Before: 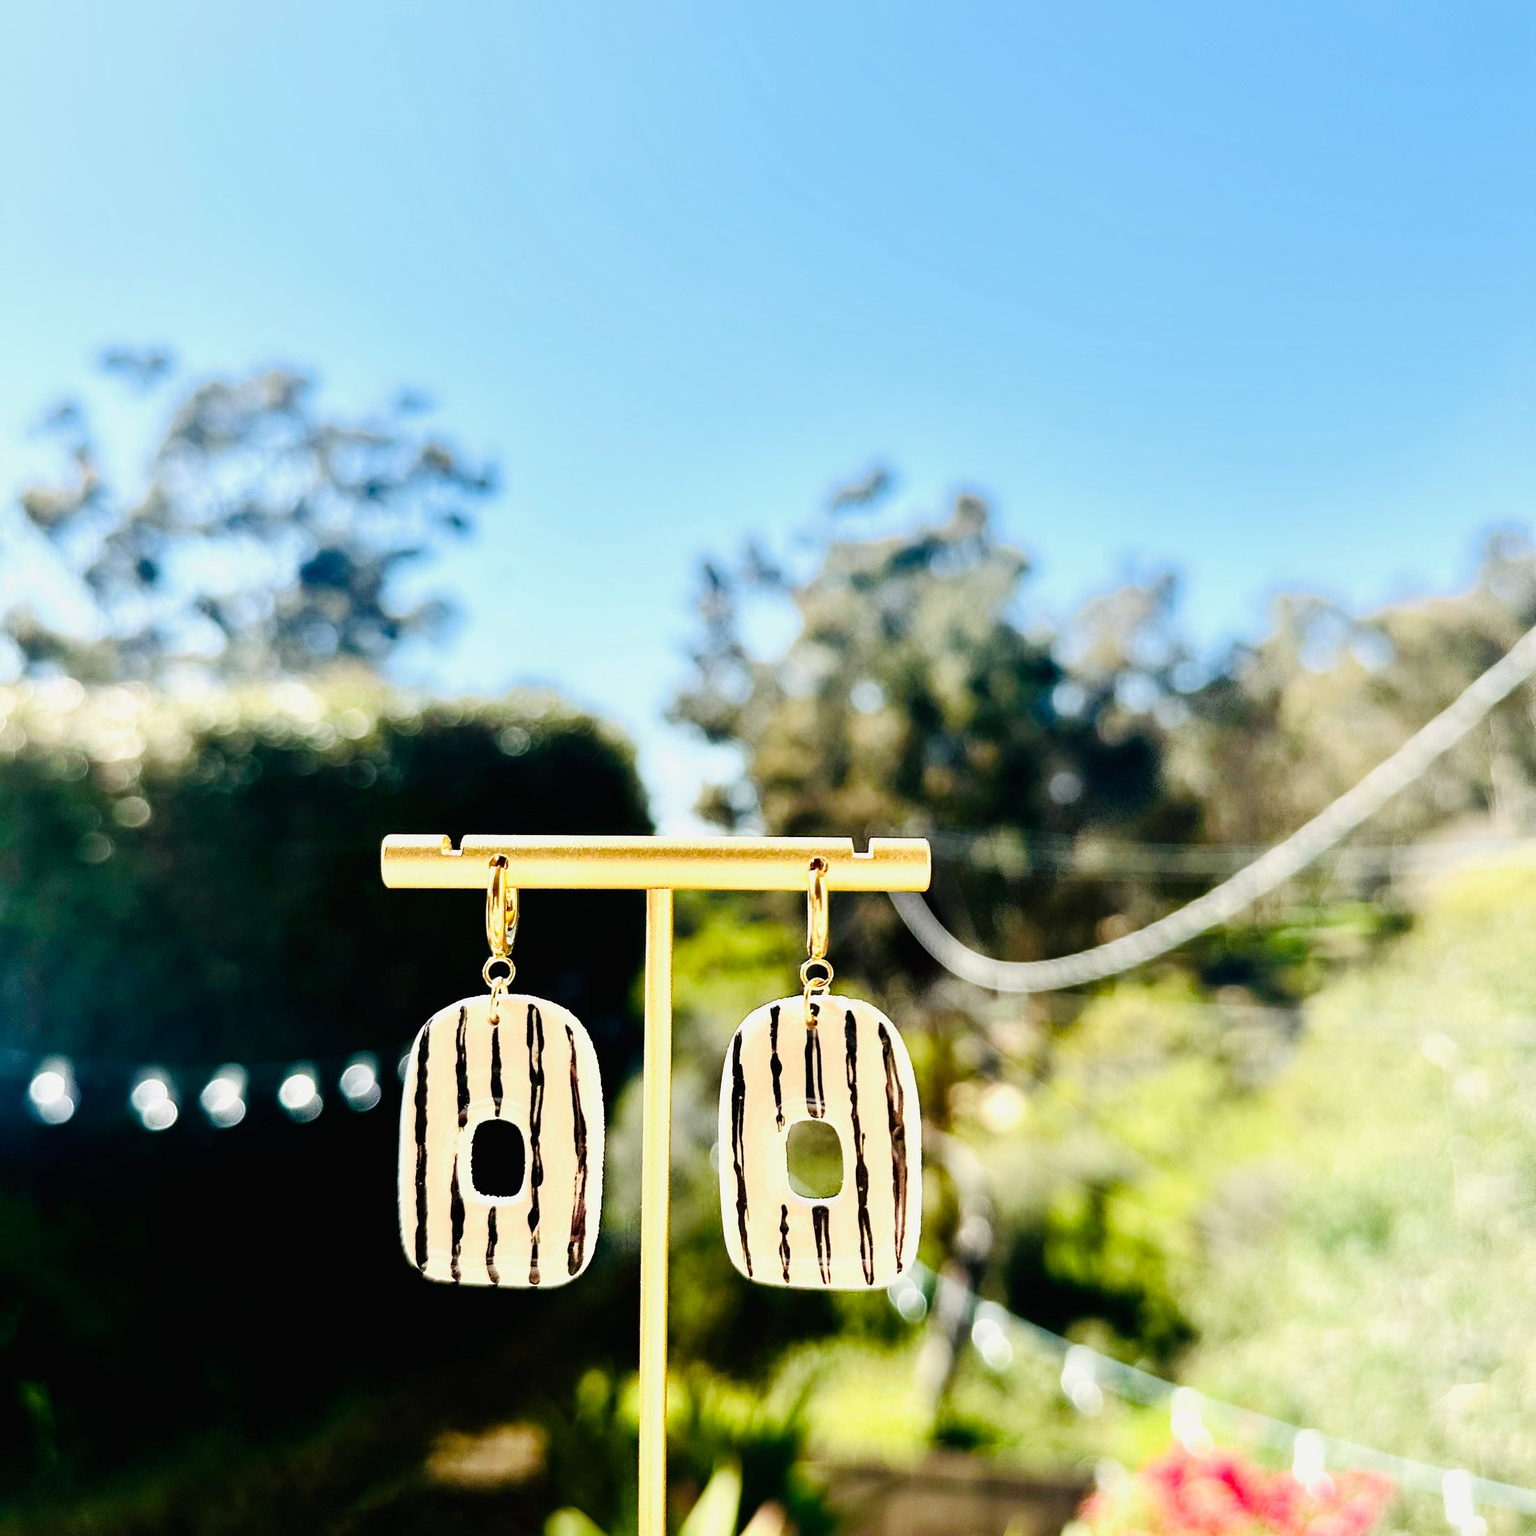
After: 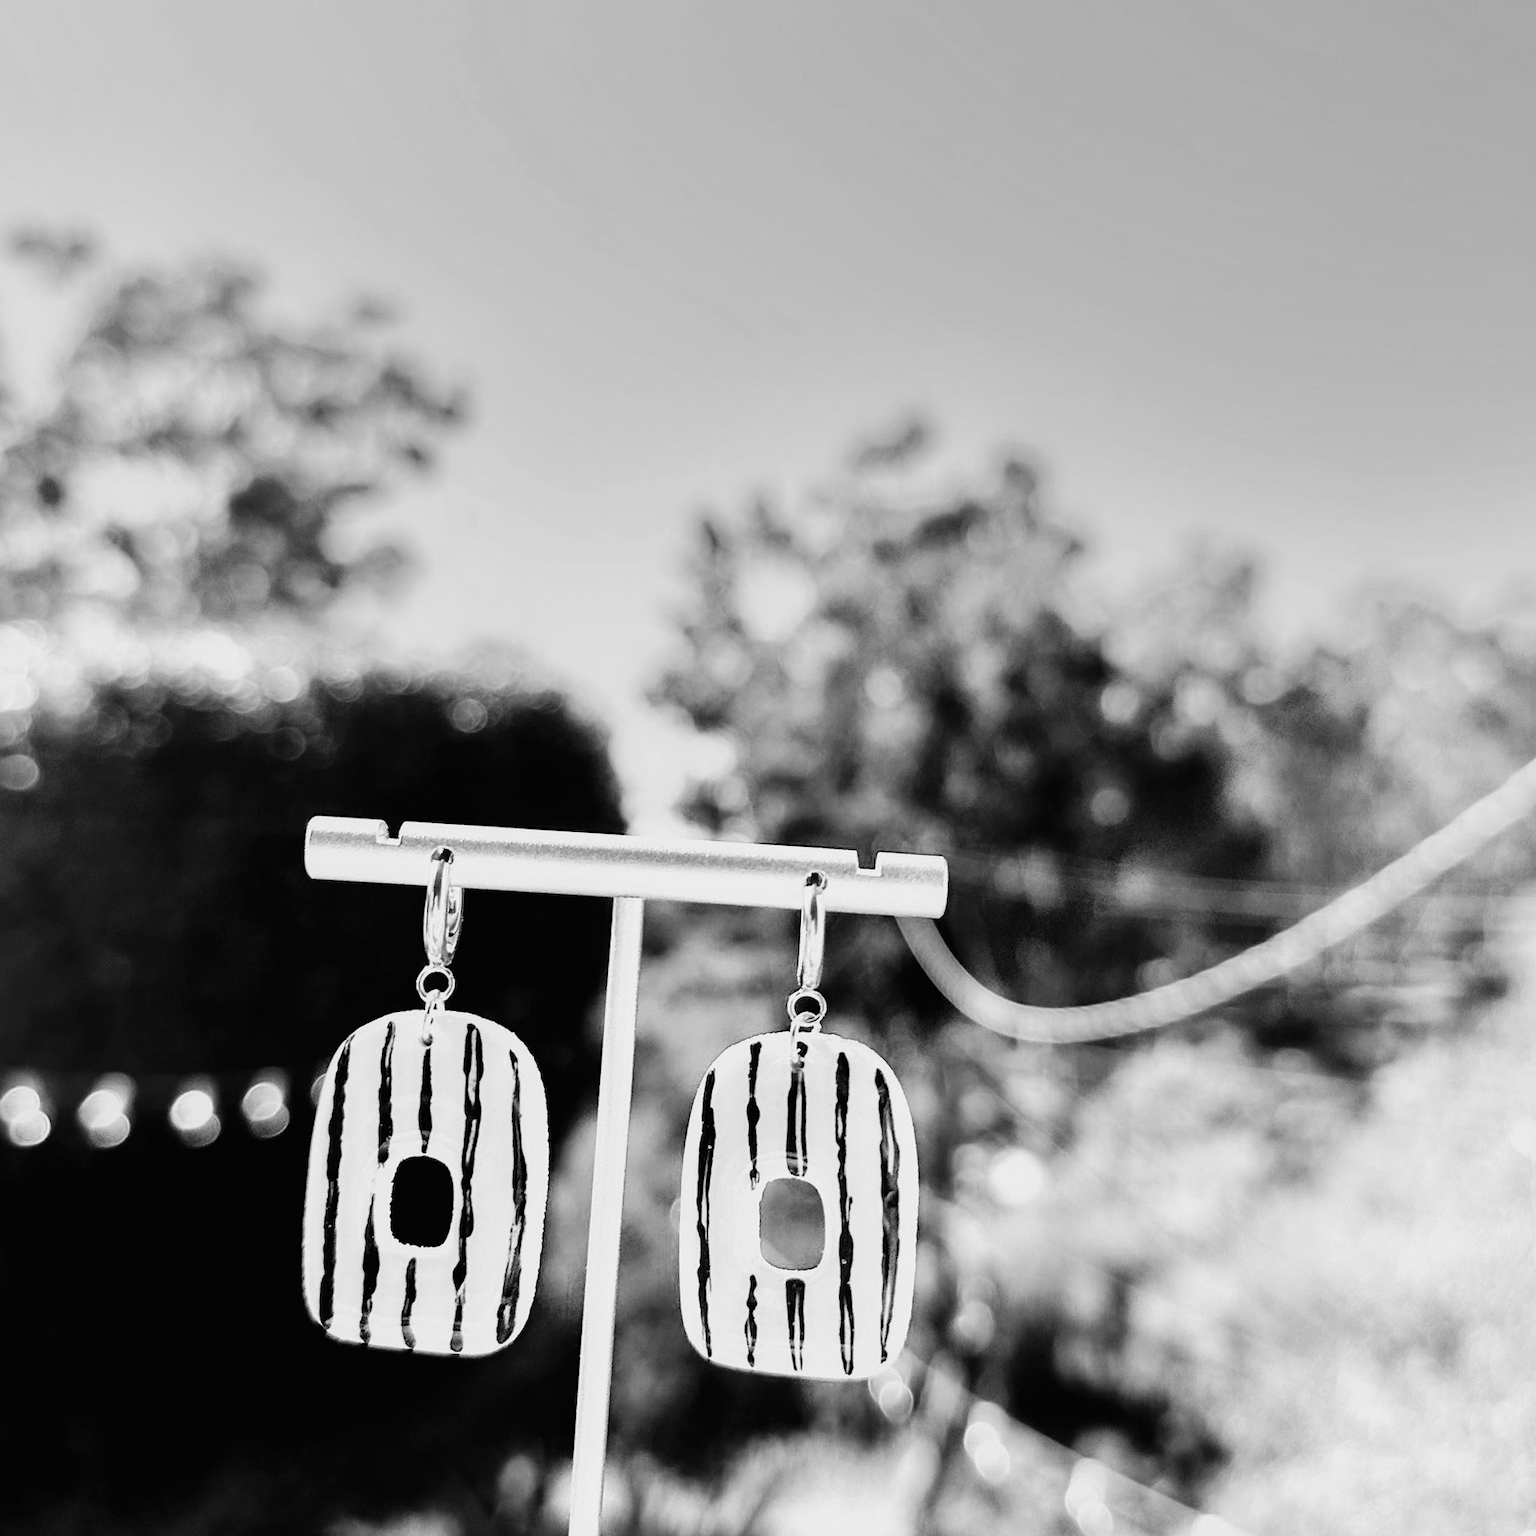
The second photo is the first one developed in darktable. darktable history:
monochrome: a 30.25, b 92.03
exposure: compensate highlight preservation false
crop and rotate: angle -3.27°, left 5.211%, top 5.211%, right 4.607%, bottom 4.607%
